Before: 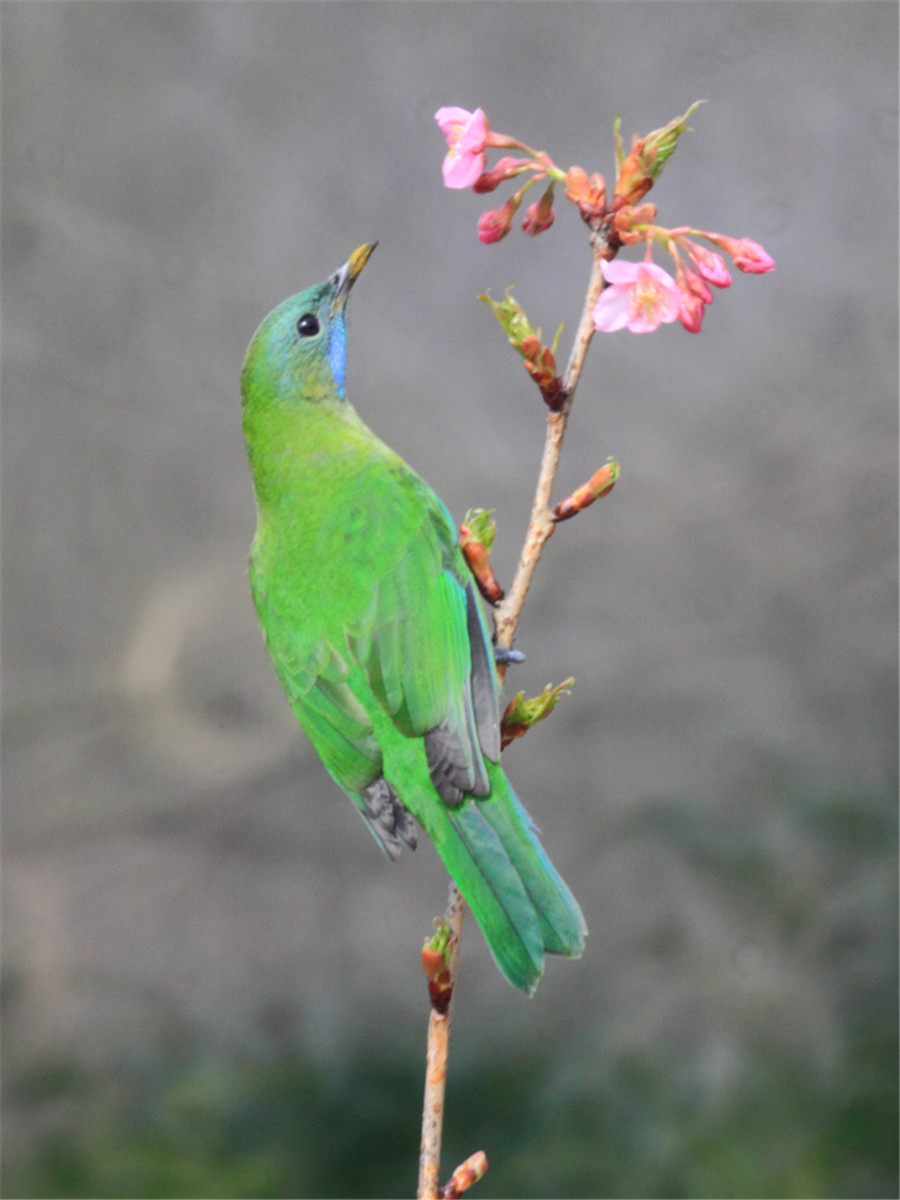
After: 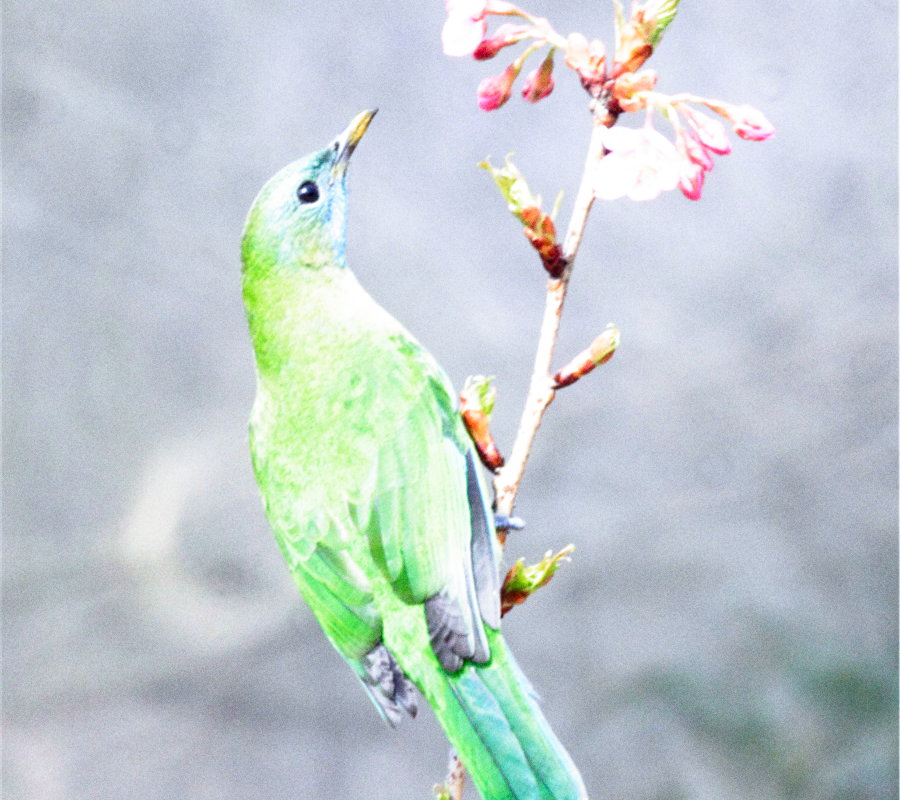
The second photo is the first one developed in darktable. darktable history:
white balance: red 0.954, blue 1.079
crop: top 11.166%, bottom 22.168%
filmic rgb: middle gray luminance 8.8%, black relative exposure -6.3 EV, white relative exposure 2.7 EV, threshold 6 EV, target black luminance 0%, hardness 4.74, latitude 73.47%, contrast 1.332, shadows ↔ highlights balance 10.13%, add noise in highlights 0, preserve chrominance no, color science v3 (2019), use custom middle-gray values true, iterations of high-quality reconstruction 0, contrast in highlights soft, enable highlight reconstruction true
grain: coarseness 0.09 ISO
